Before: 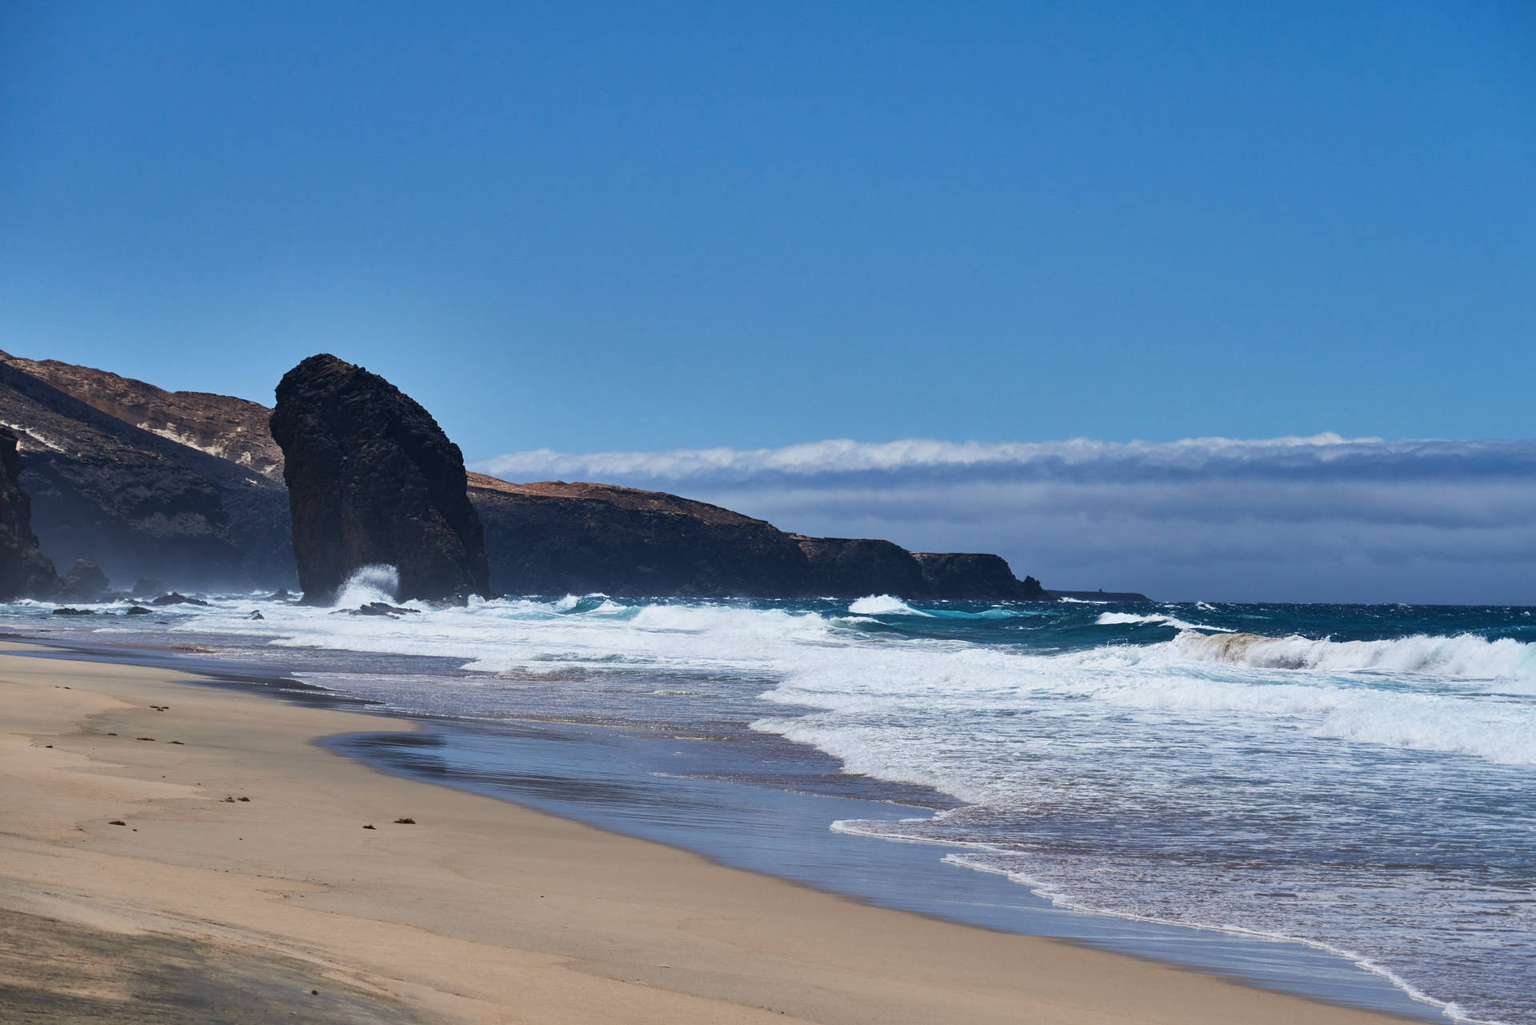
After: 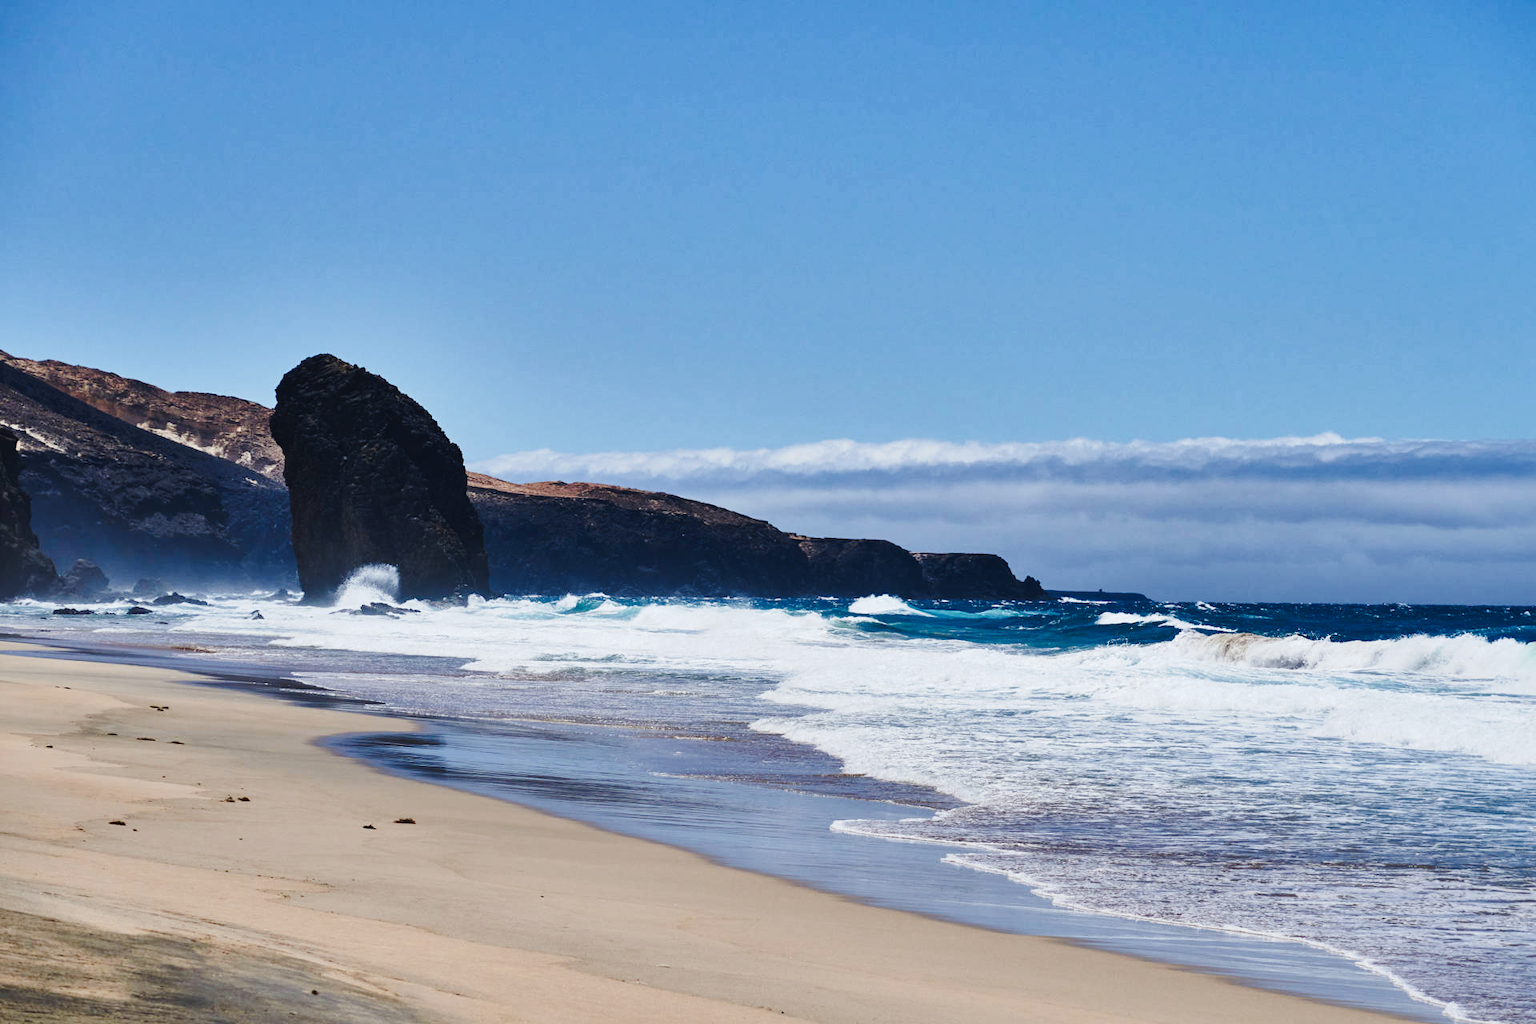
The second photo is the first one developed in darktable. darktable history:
tone curve: curves: ch0 [(0, 0) (0.003, 0.023) (0.011, 0.029) (0.025, 0.037) (0.044, 0.047) (0.069, 0.057) (0.1, 0.075) (0.136, 0.103) (0.177, 0.145) (0.224, 0.193) (0.277, 0.266) (0.335, 0.362) (0.399, 0.473) (0.468, 0.569) (0.543, 0.655) (0.623, 0.73) (0.709, 0.804) (0.801, 0.874) (0.898, 0.924) (1, 1)], preserve colors none
local contrast: mode bilateral grid, contrast 20, coarseness 50, detail 120%, midtone range 0.2
